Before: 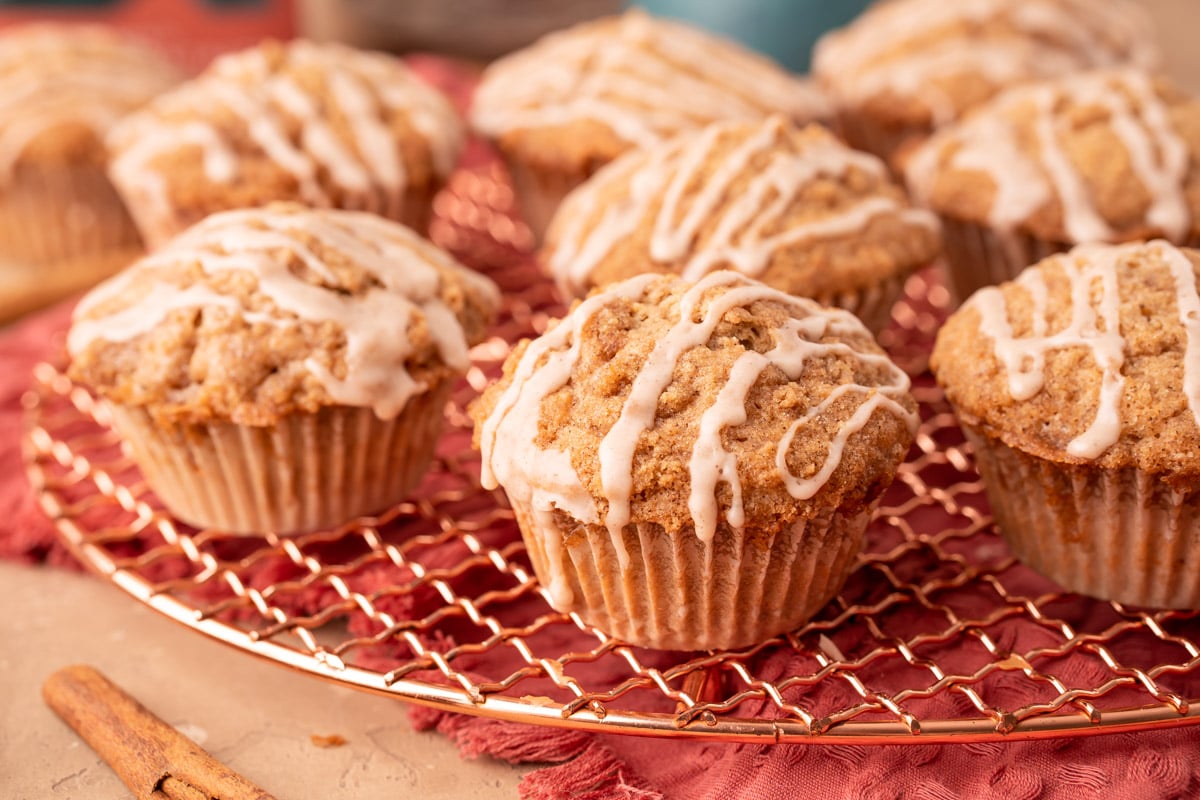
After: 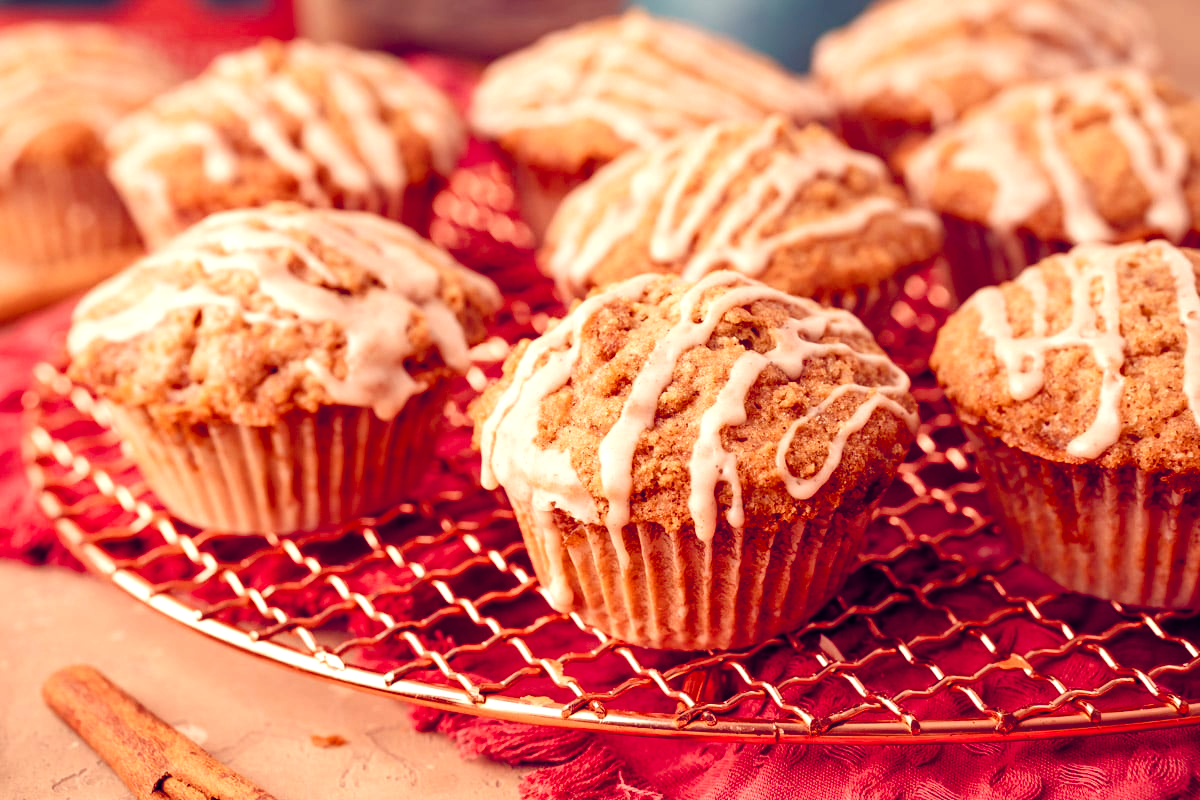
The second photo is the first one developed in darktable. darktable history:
color balance rgb: perceptual saturation grading › global saturation 20%, perceptual saturation grading › highlights -25%, perceptual saturation grading › shadows 50%
color balance: lift [1.001, 0.997, 0.99, 1.01], gamma [1.007, 1, 0.975, 1.025], gain [1, 1.065, 1.052, 0.935], contrast 13.25%
